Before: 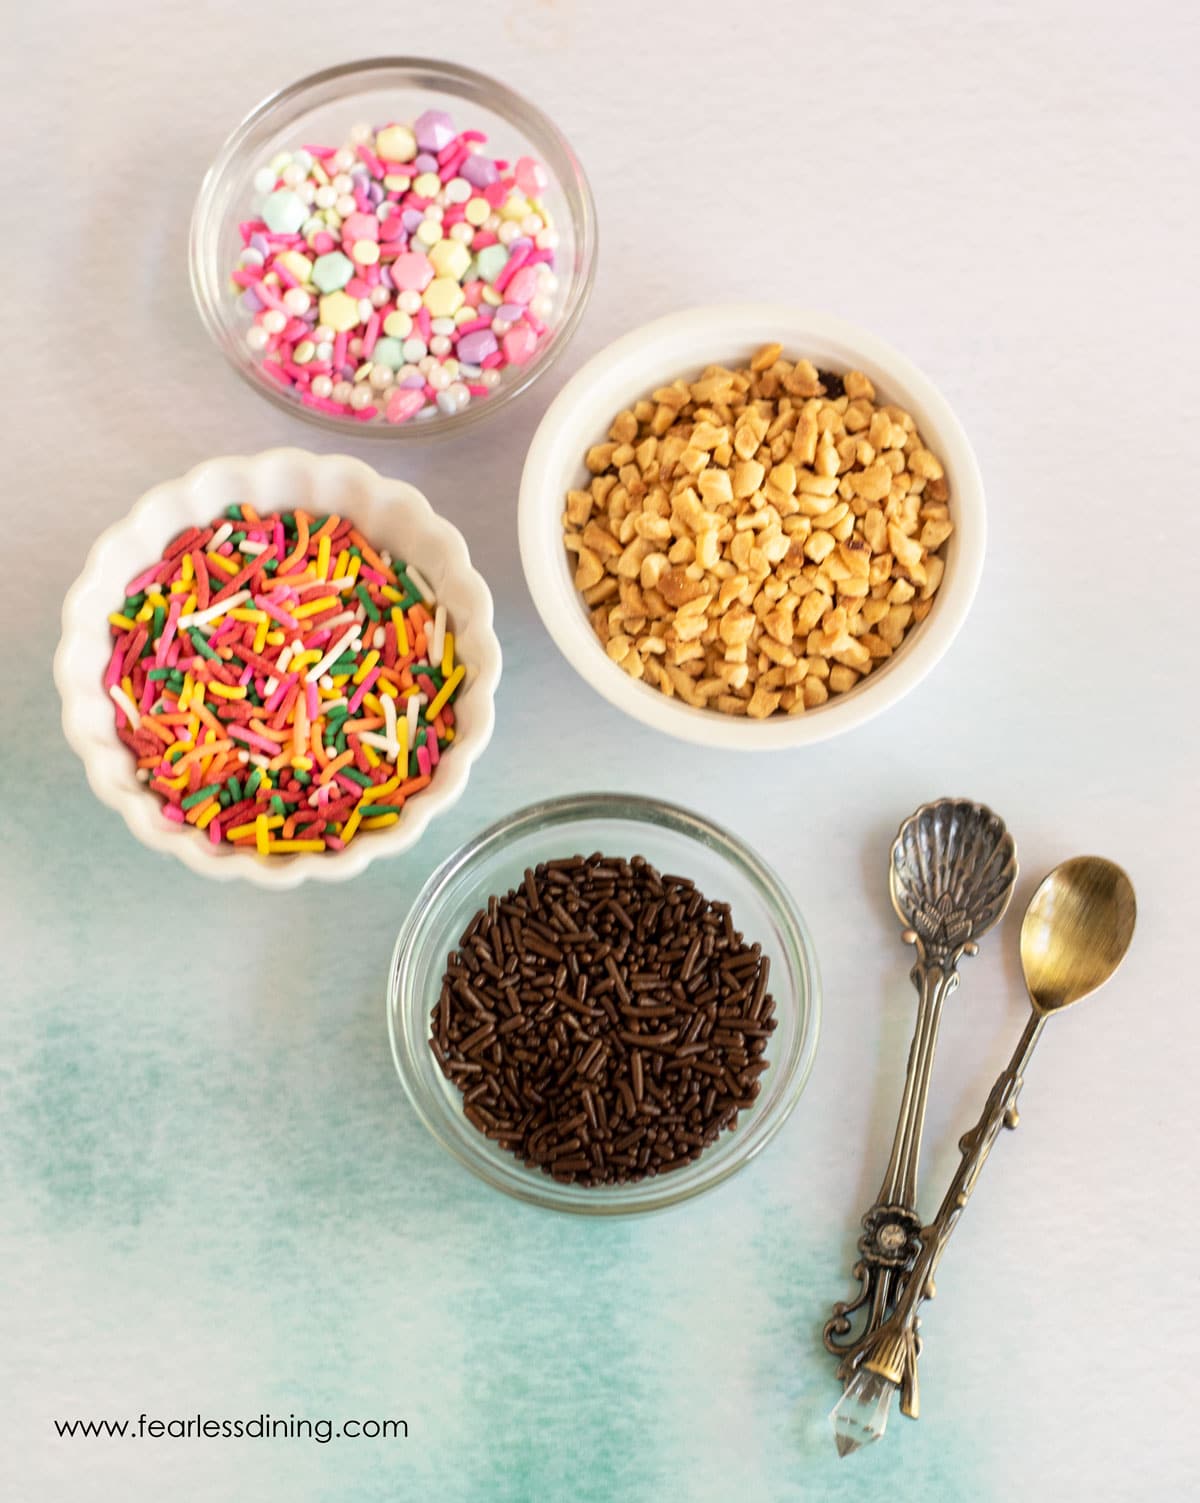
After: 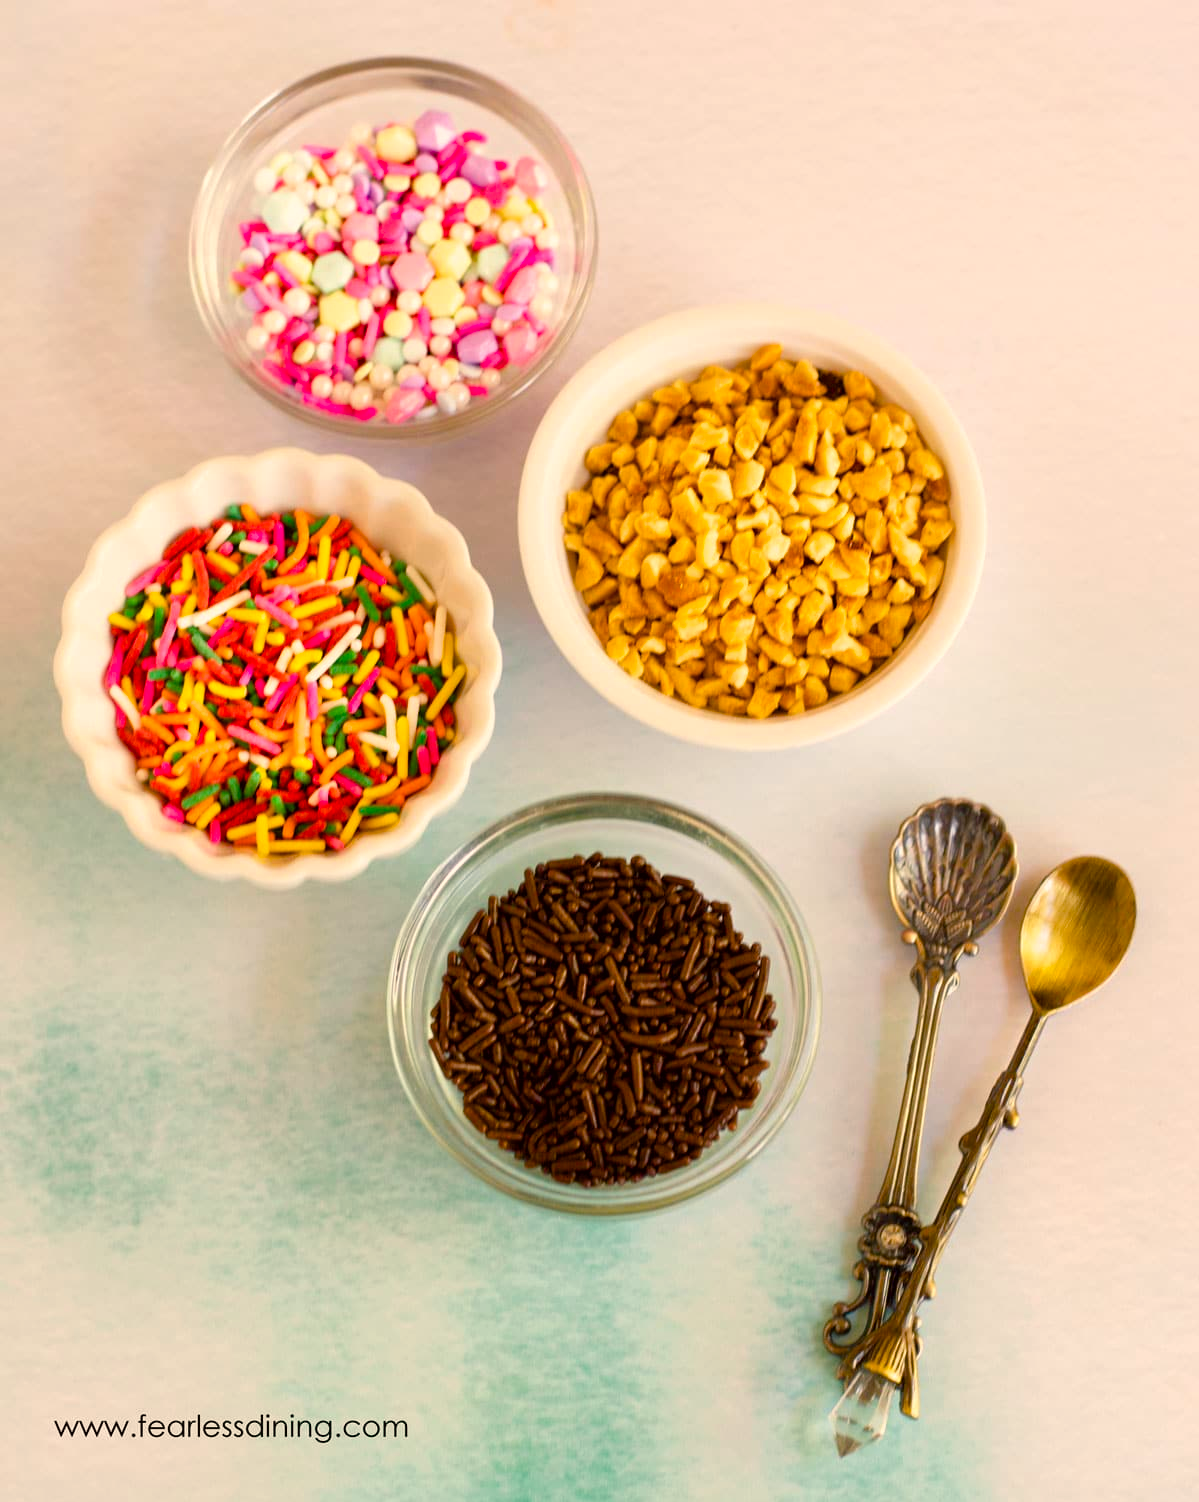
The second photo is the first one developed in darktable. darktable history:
color correction: highlights a* -1.13, highlights b* 4.64, shadows a* 3.54
color balance rgb: highlights gain › chroma 3.005%, highlights gain › hue 54.75°, linear chroma grading › global chroma 8.869%, perceptual saturation grading › global saturation 35.148%, perceptual saturation grading › highlights -25.388%, perceptual saturation grading › shadows 49.787%, global vibrance 19.44%
